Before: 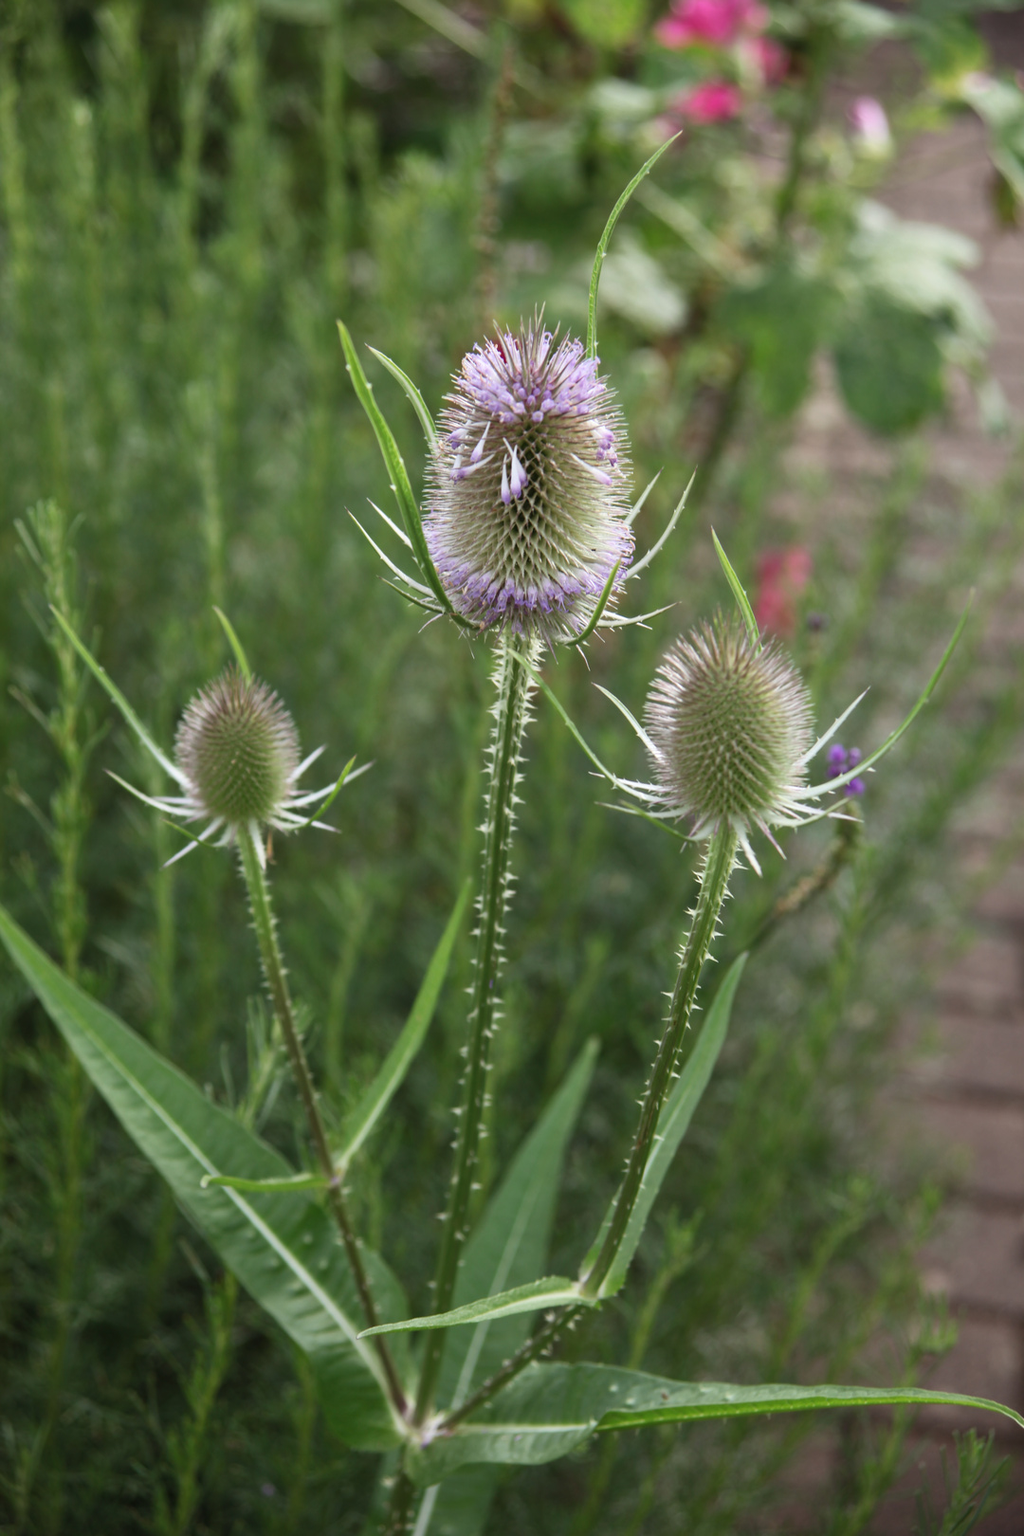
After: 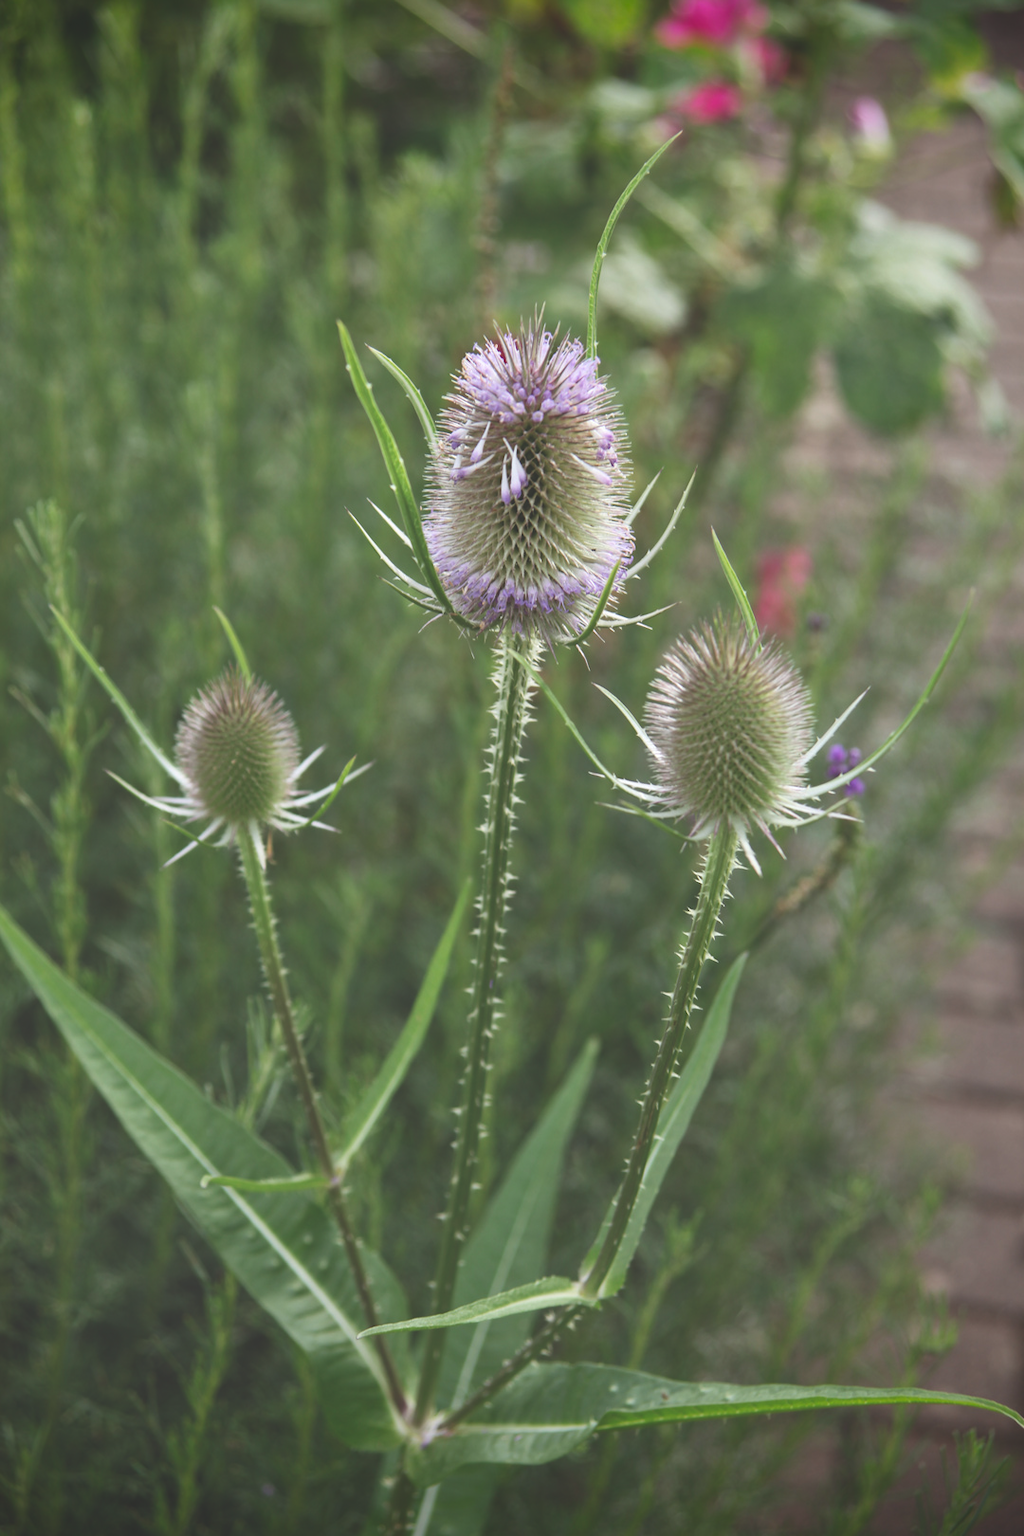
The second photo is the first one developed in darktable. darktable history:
exposure: black level correction -0.03, compensate highlight preservation false
shadows and highlights: soften with gaussian
vignetting: fall-off start 88.53%, fall-off radius 44.2%, saturation 0.376, width/height ratio 1.161
